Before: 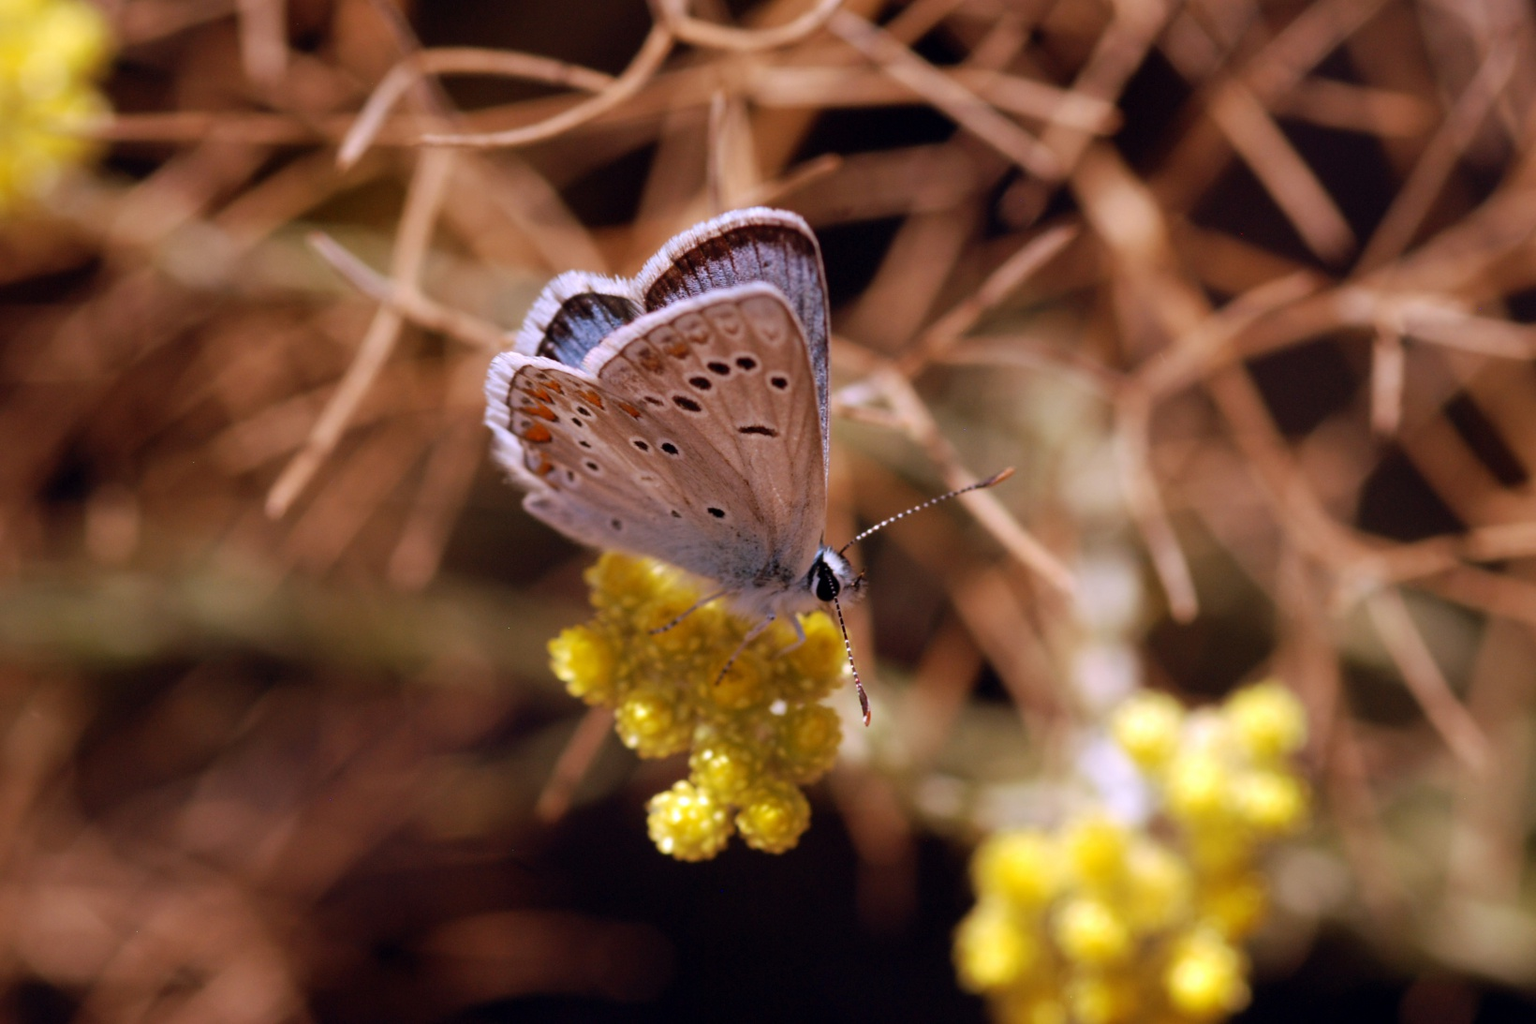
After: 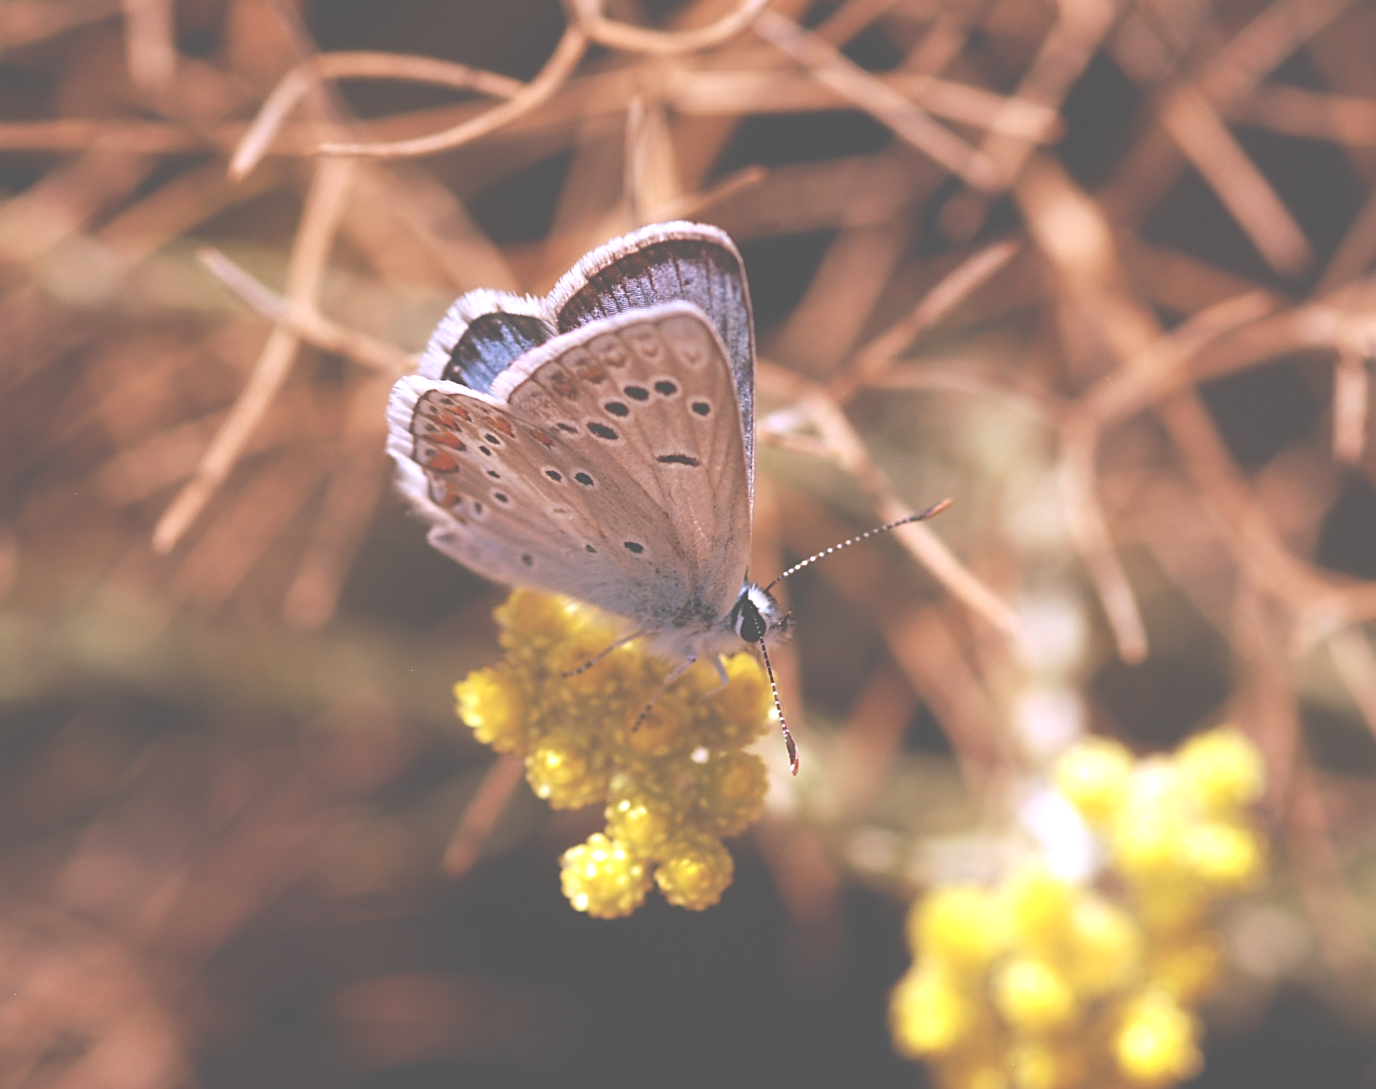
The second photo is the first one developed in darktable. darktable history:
exposure: black level correction -0.071, exposure 0.5 EV, compensate highlight preservation false
sharpen: on, module defaults
crop: left 8.026%, right 7.374%
